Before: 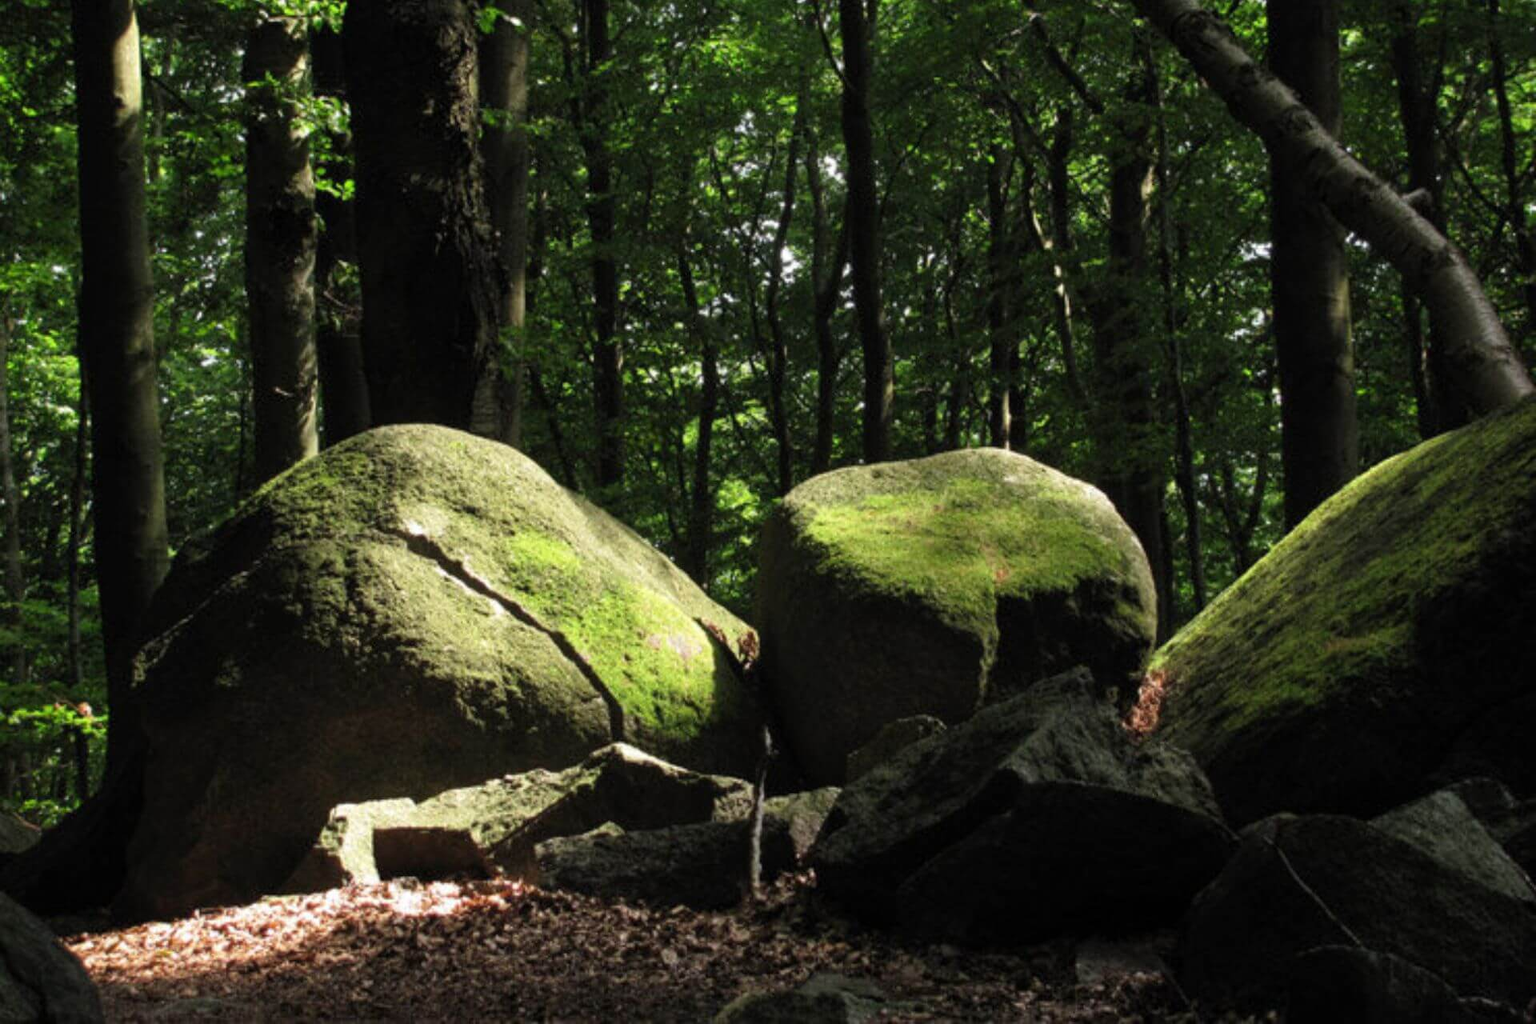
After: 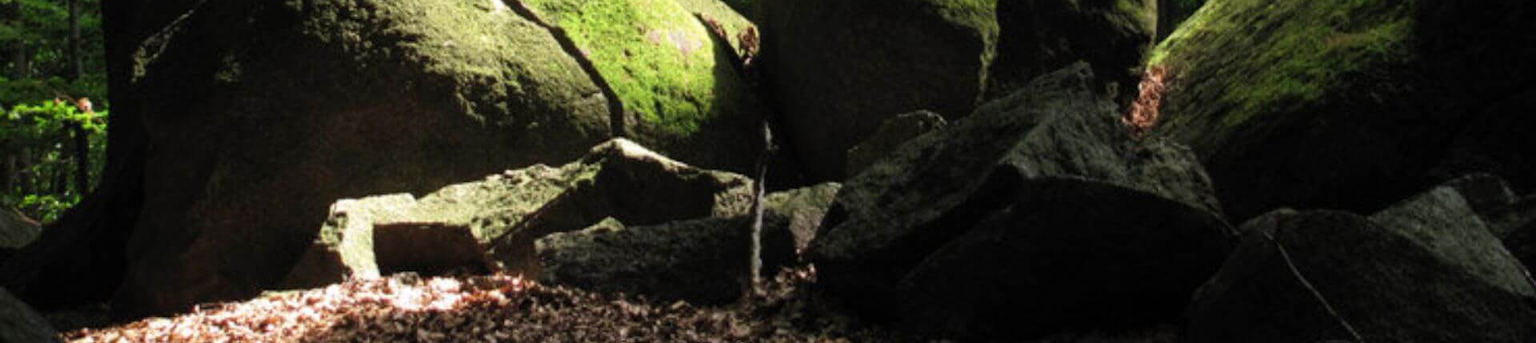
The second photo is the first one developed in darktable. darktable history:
crop and rotate: top 59.083%, bottom 7.375%
